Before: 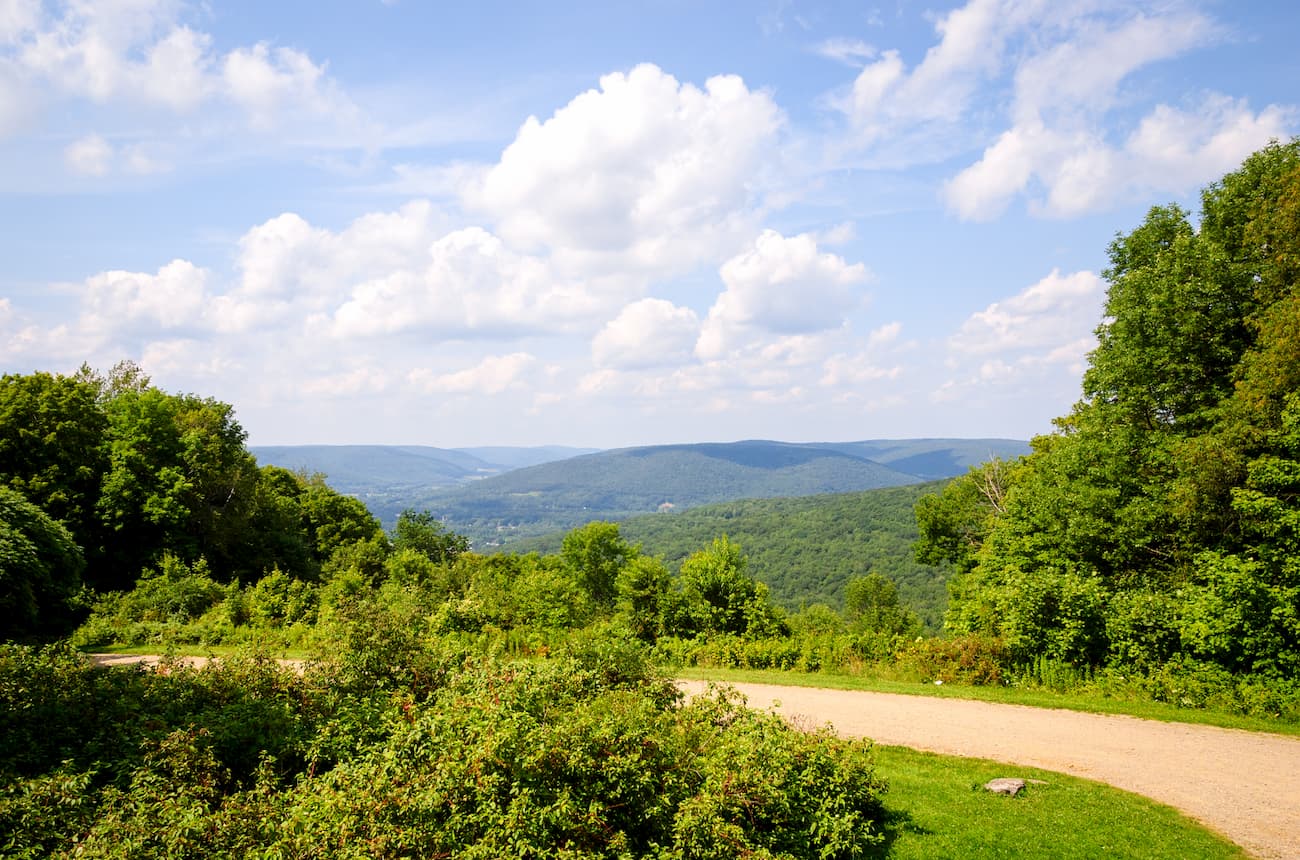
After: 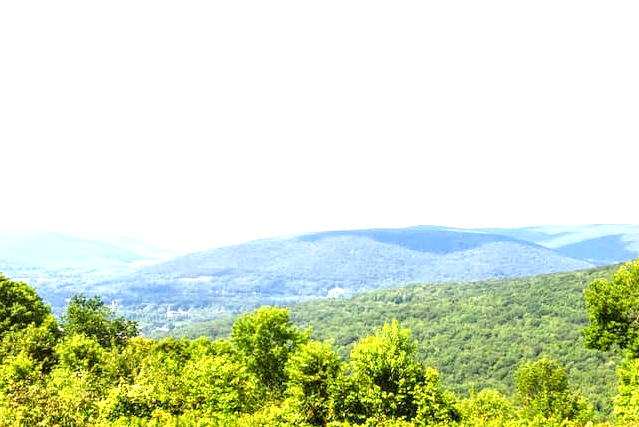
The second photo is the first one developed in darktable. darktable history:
exposure: black level correction 0, exposure 1.283 EV, compensate exposure bias true, compensate highlight preservation false
local contrast: detail 130%
crop: left 25.414%, top 25.079%, right 25.414%, bottom 25.208%
